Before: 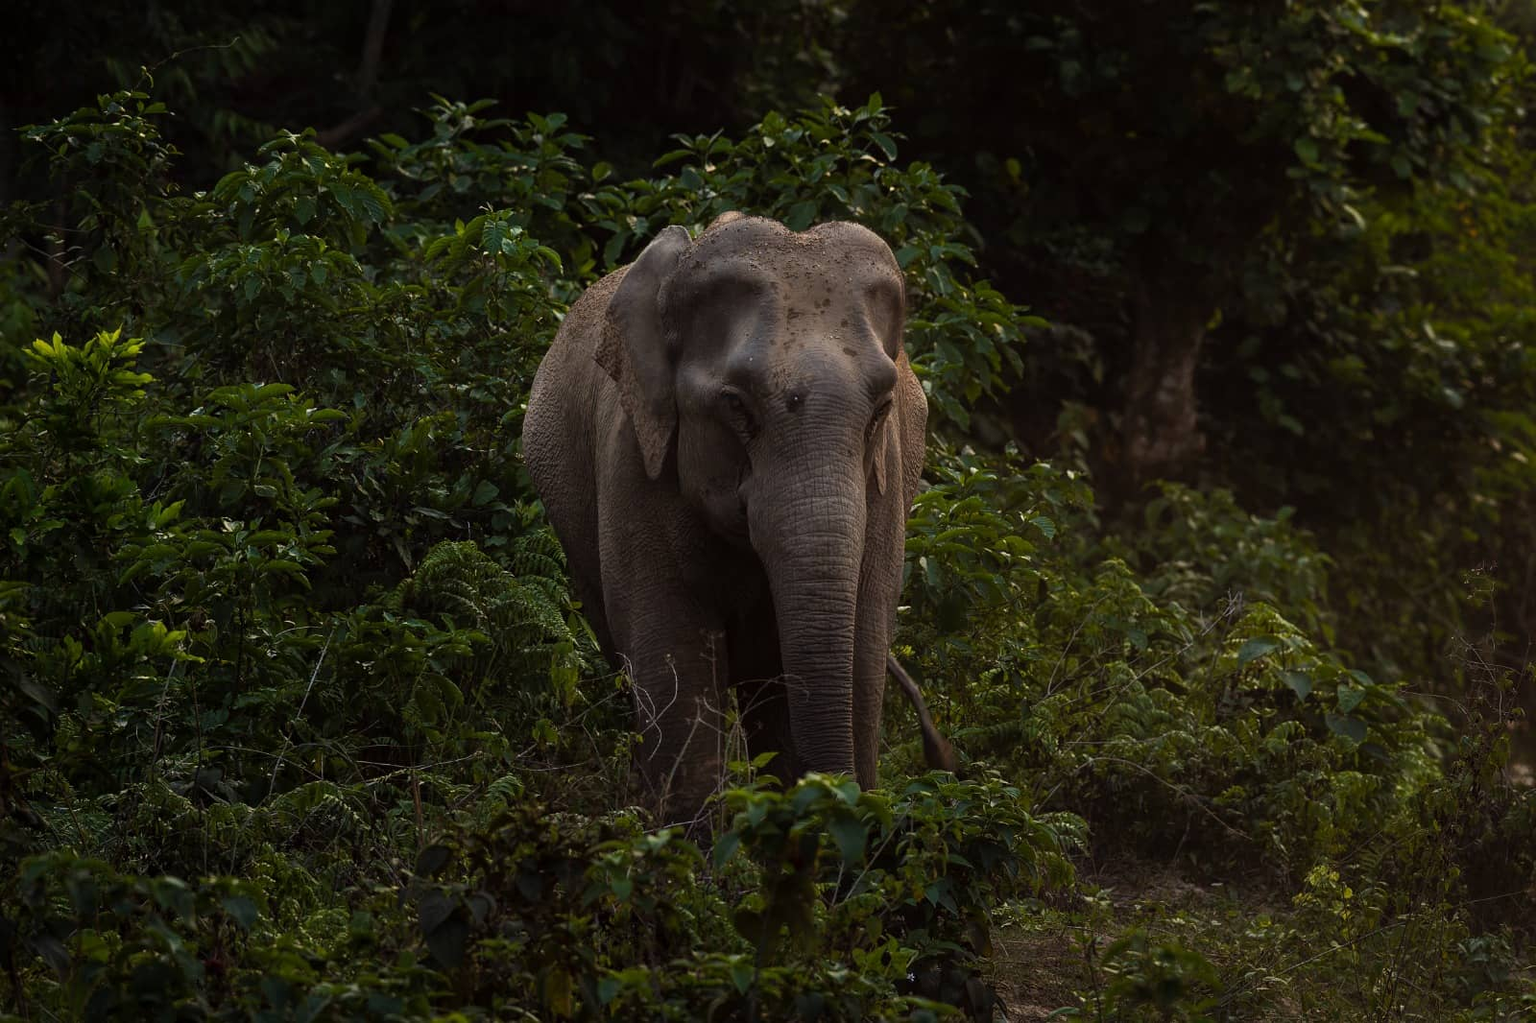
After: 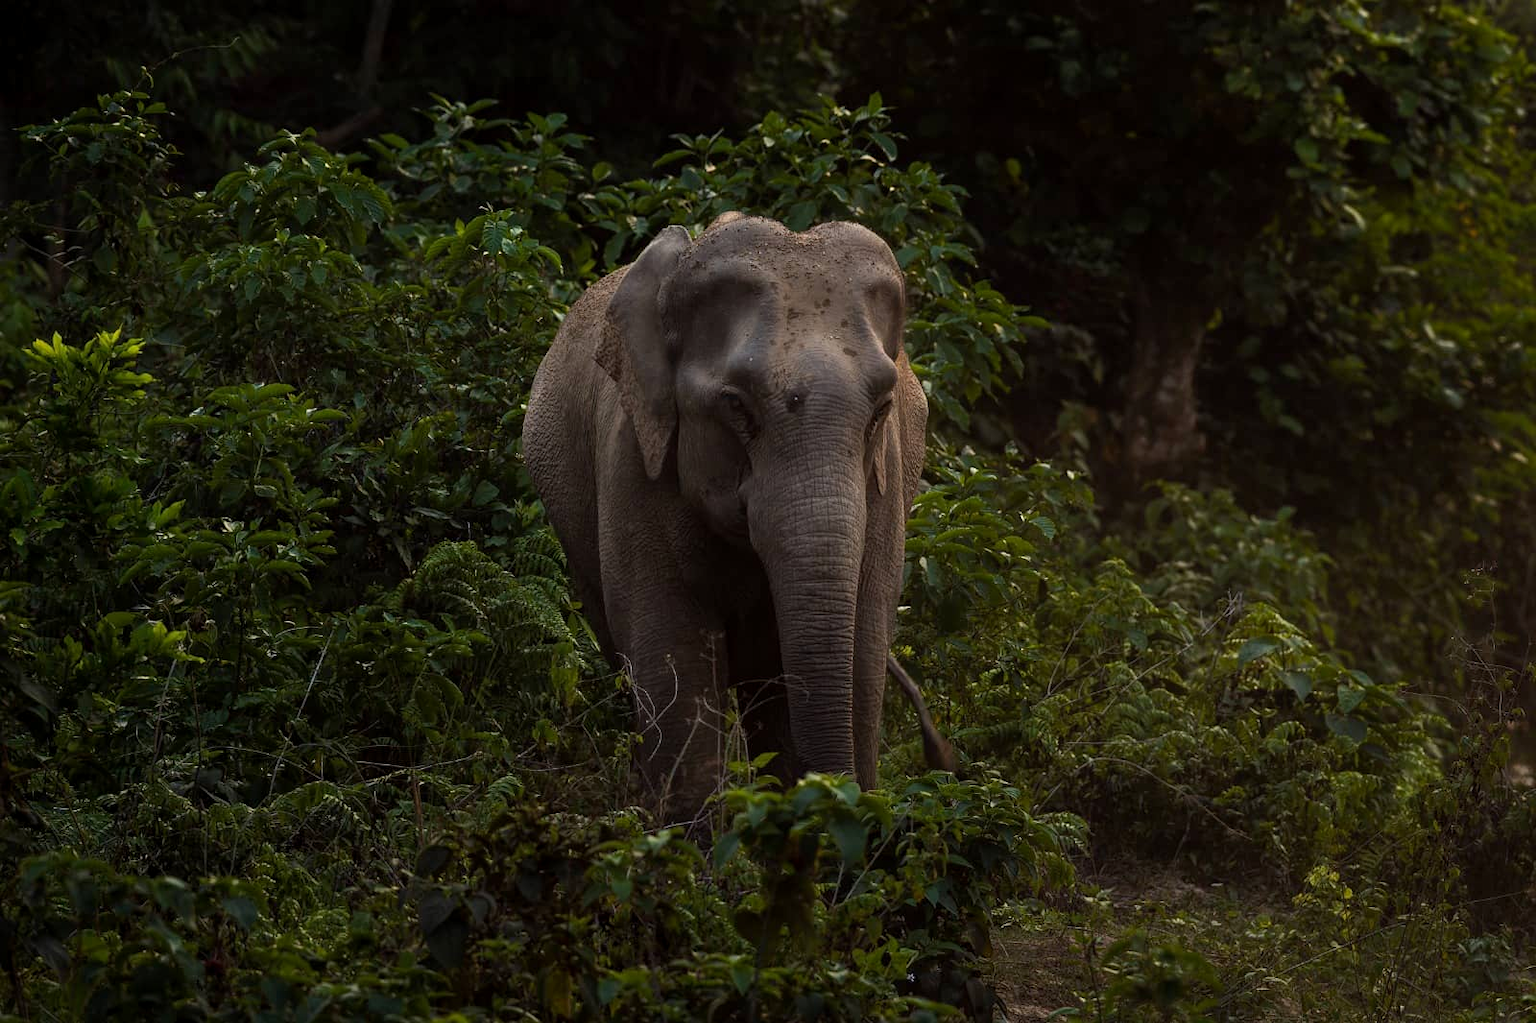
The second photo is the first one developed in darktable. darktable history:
exposure: black level correction 0.001, exposure 0.138 EV, compensate highlight preservation false
